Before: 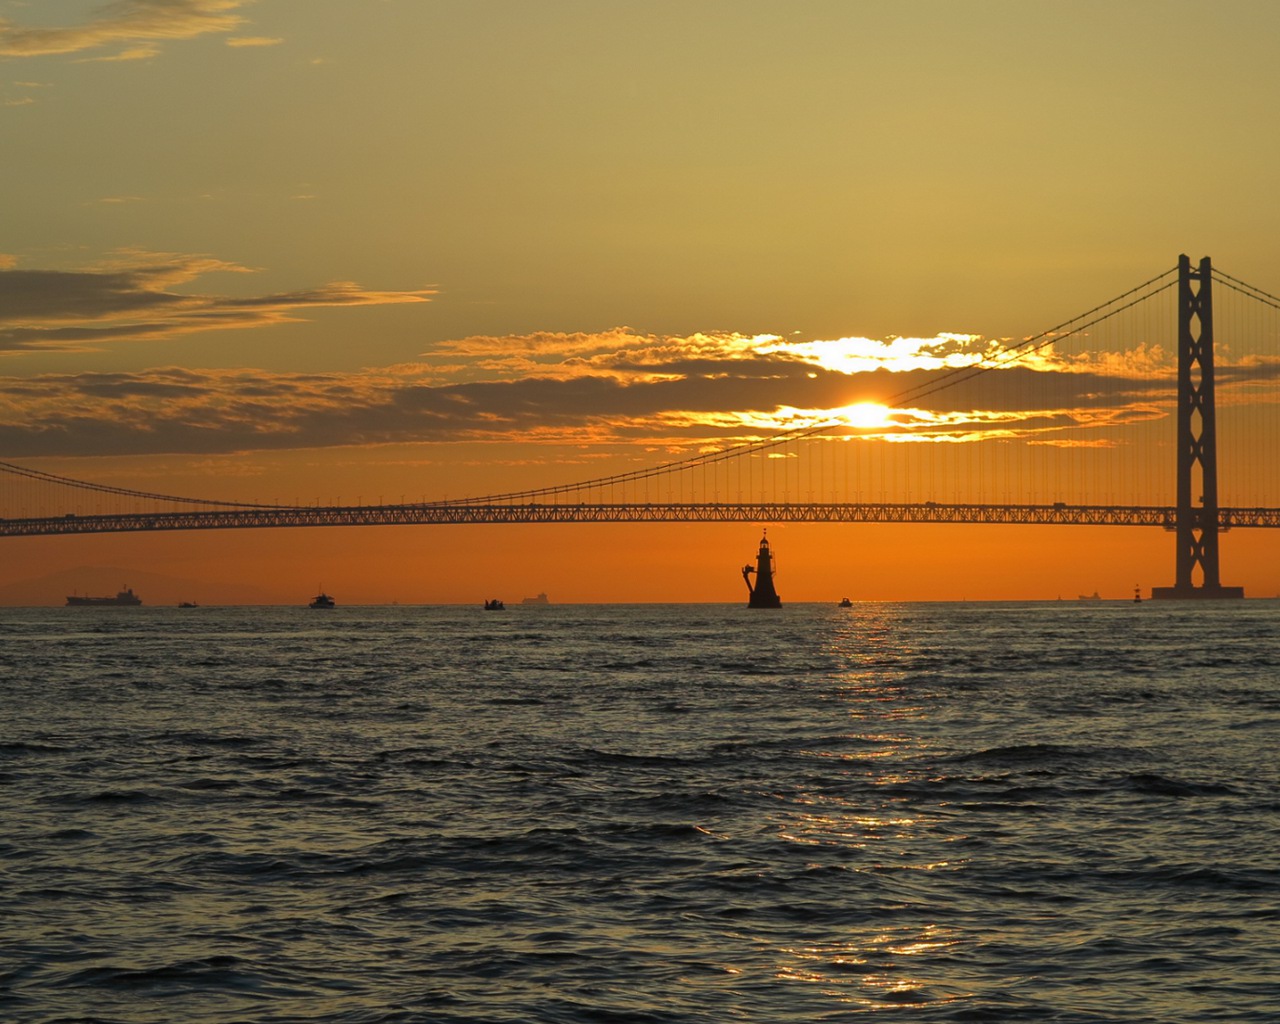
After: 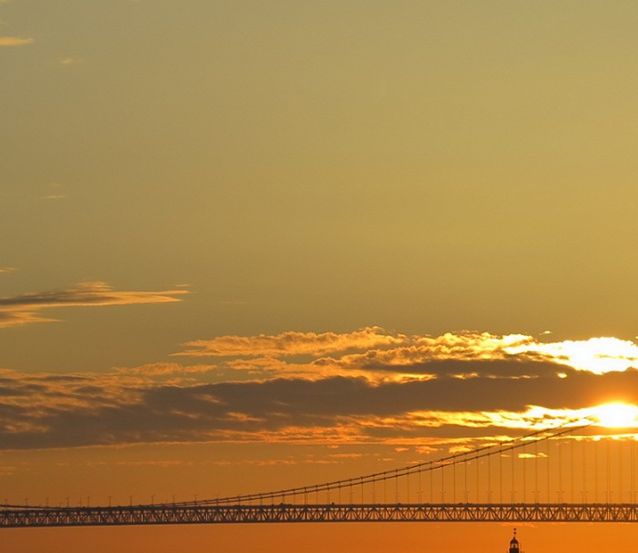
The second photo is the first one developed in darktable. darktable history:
crop: left 19.562%, right 30.543%, bottom 45.982%
